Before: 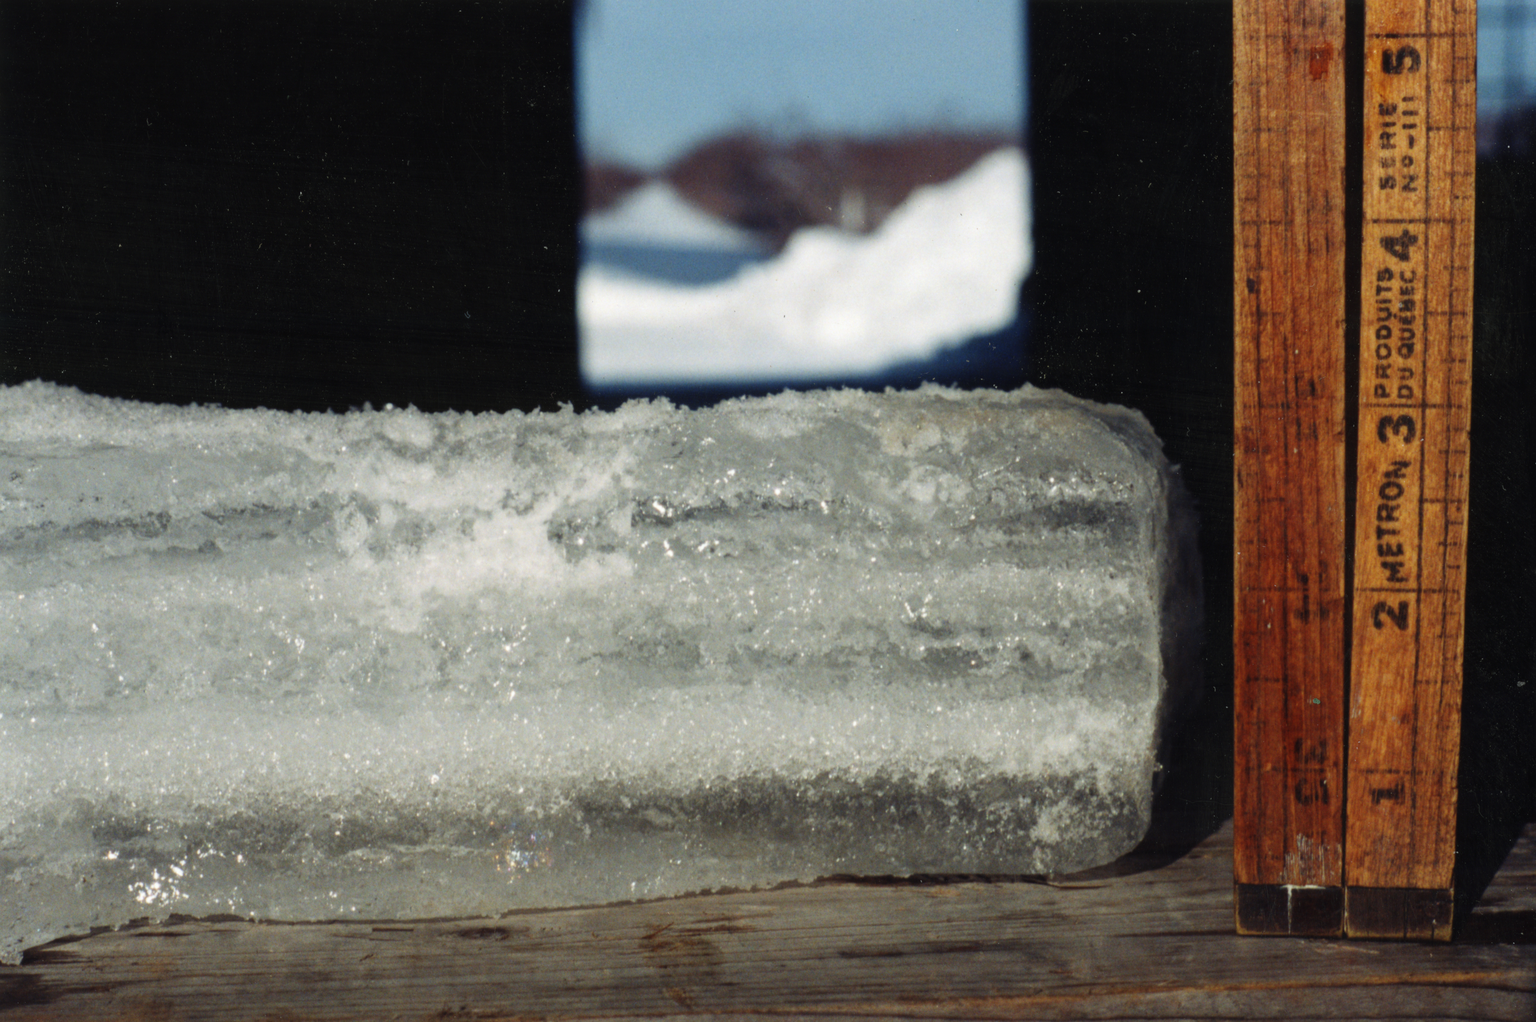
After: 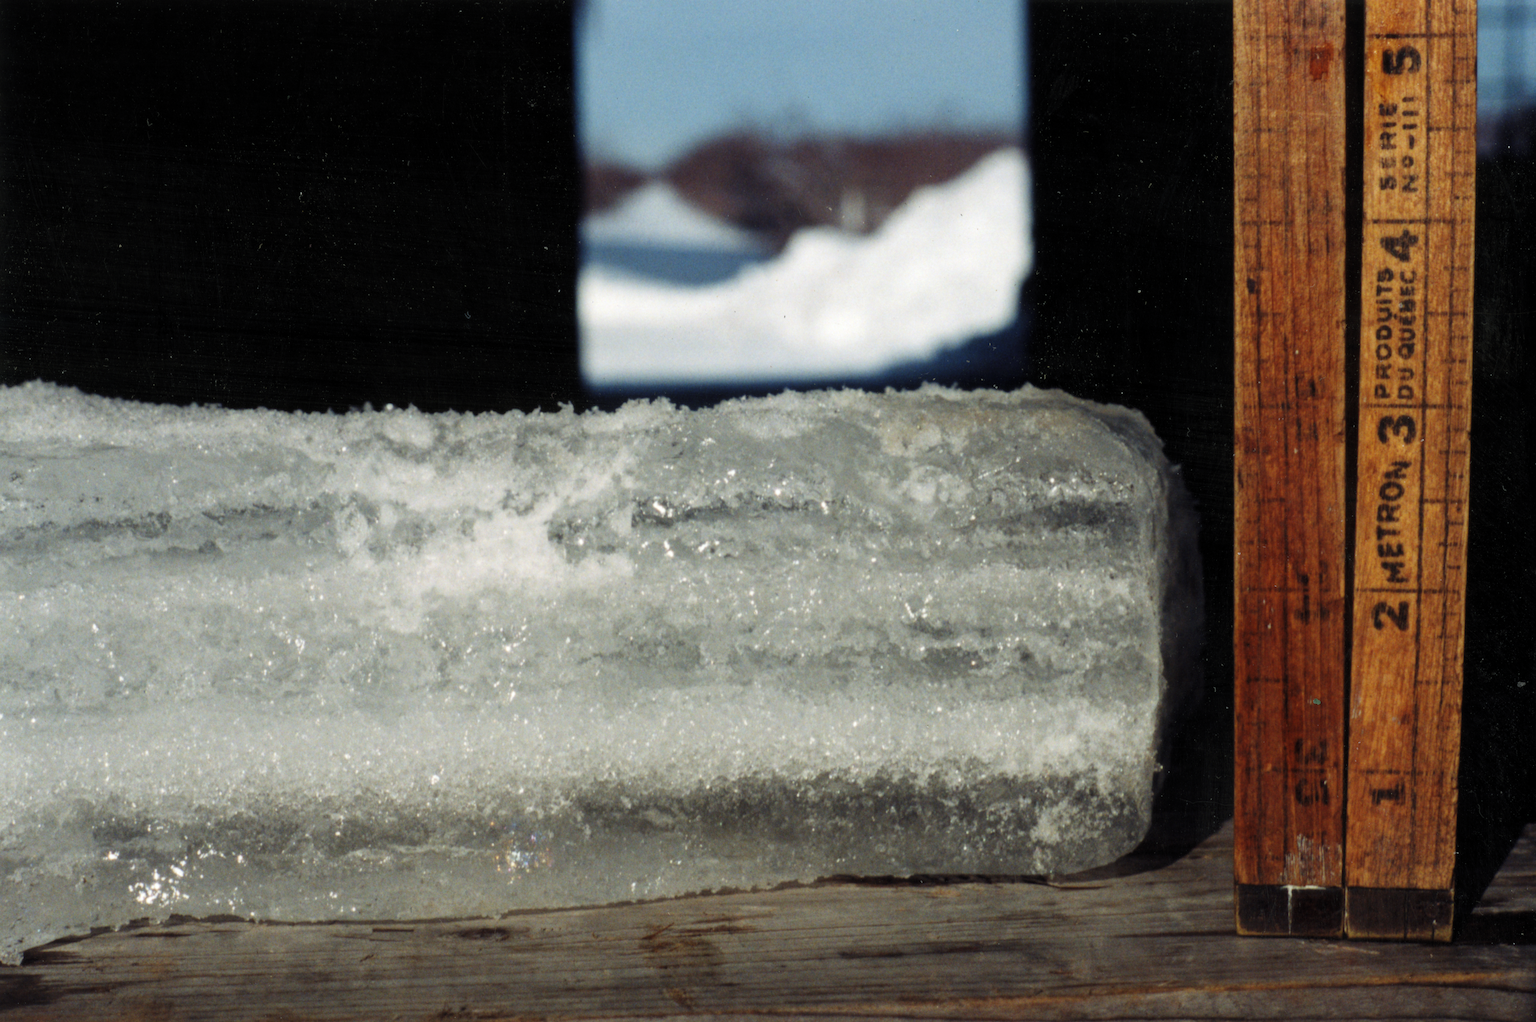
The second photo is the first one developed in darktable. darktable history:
exposure: compensate highlight preservation false
rotate and perspective: crop left 0, crop top 0
levels: levels [0.026, 0.507, 0.987]
